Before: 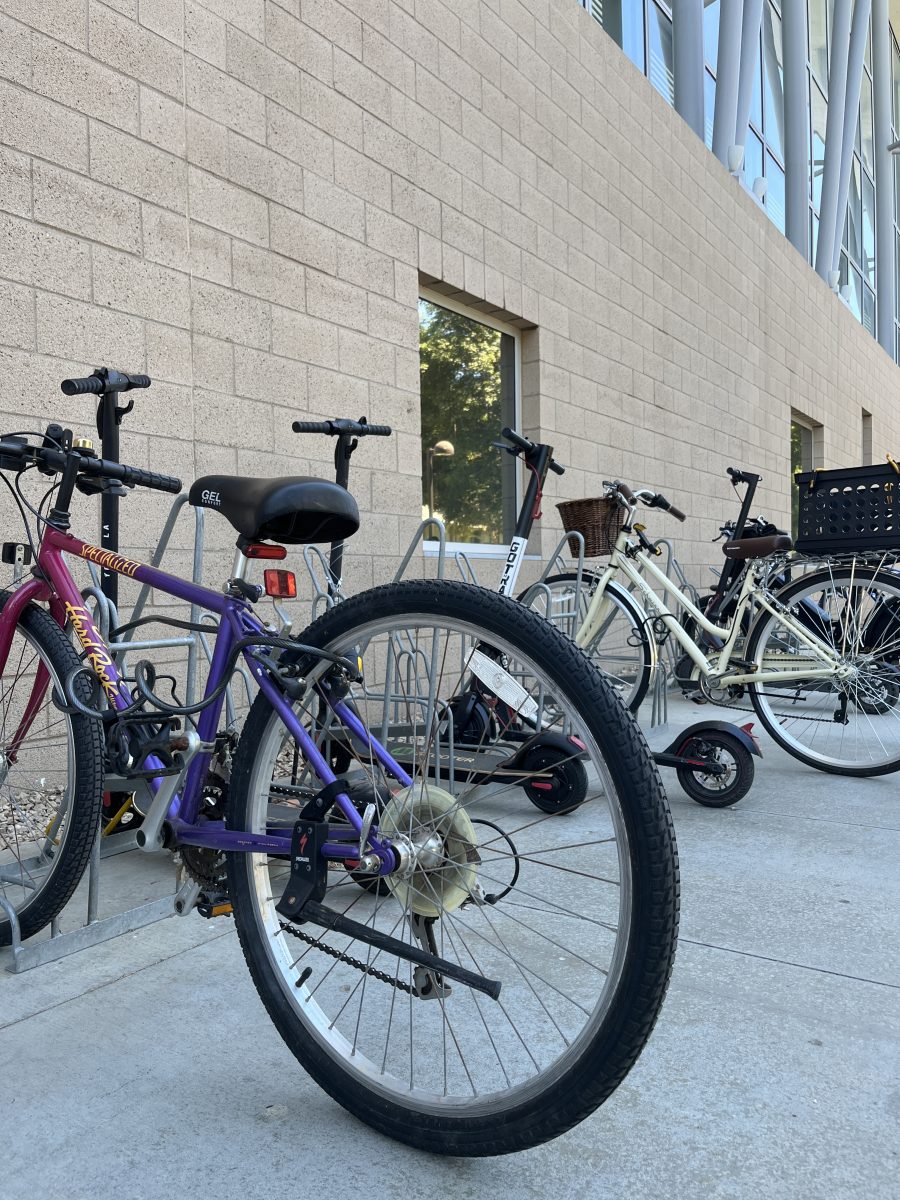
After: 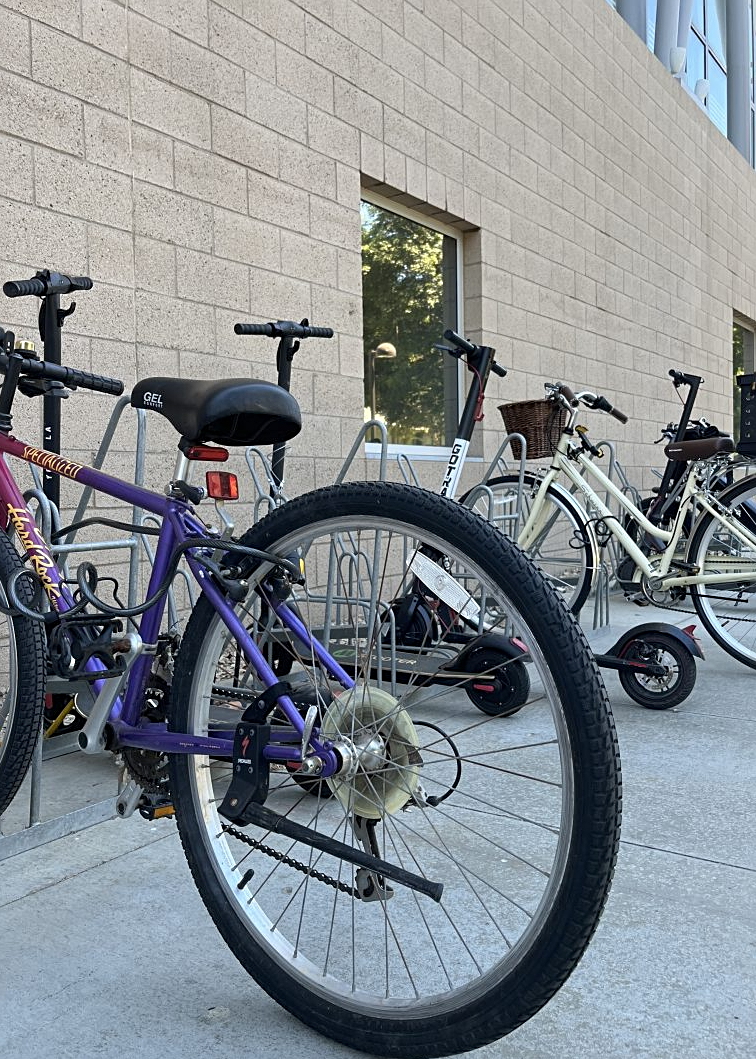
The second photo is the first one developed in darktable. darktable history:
sharpen: radius 2.167, amount 0.381, threshold 0
crop: left 6.446%, top 8.188%, right 9.538%, bottom 3.548%
